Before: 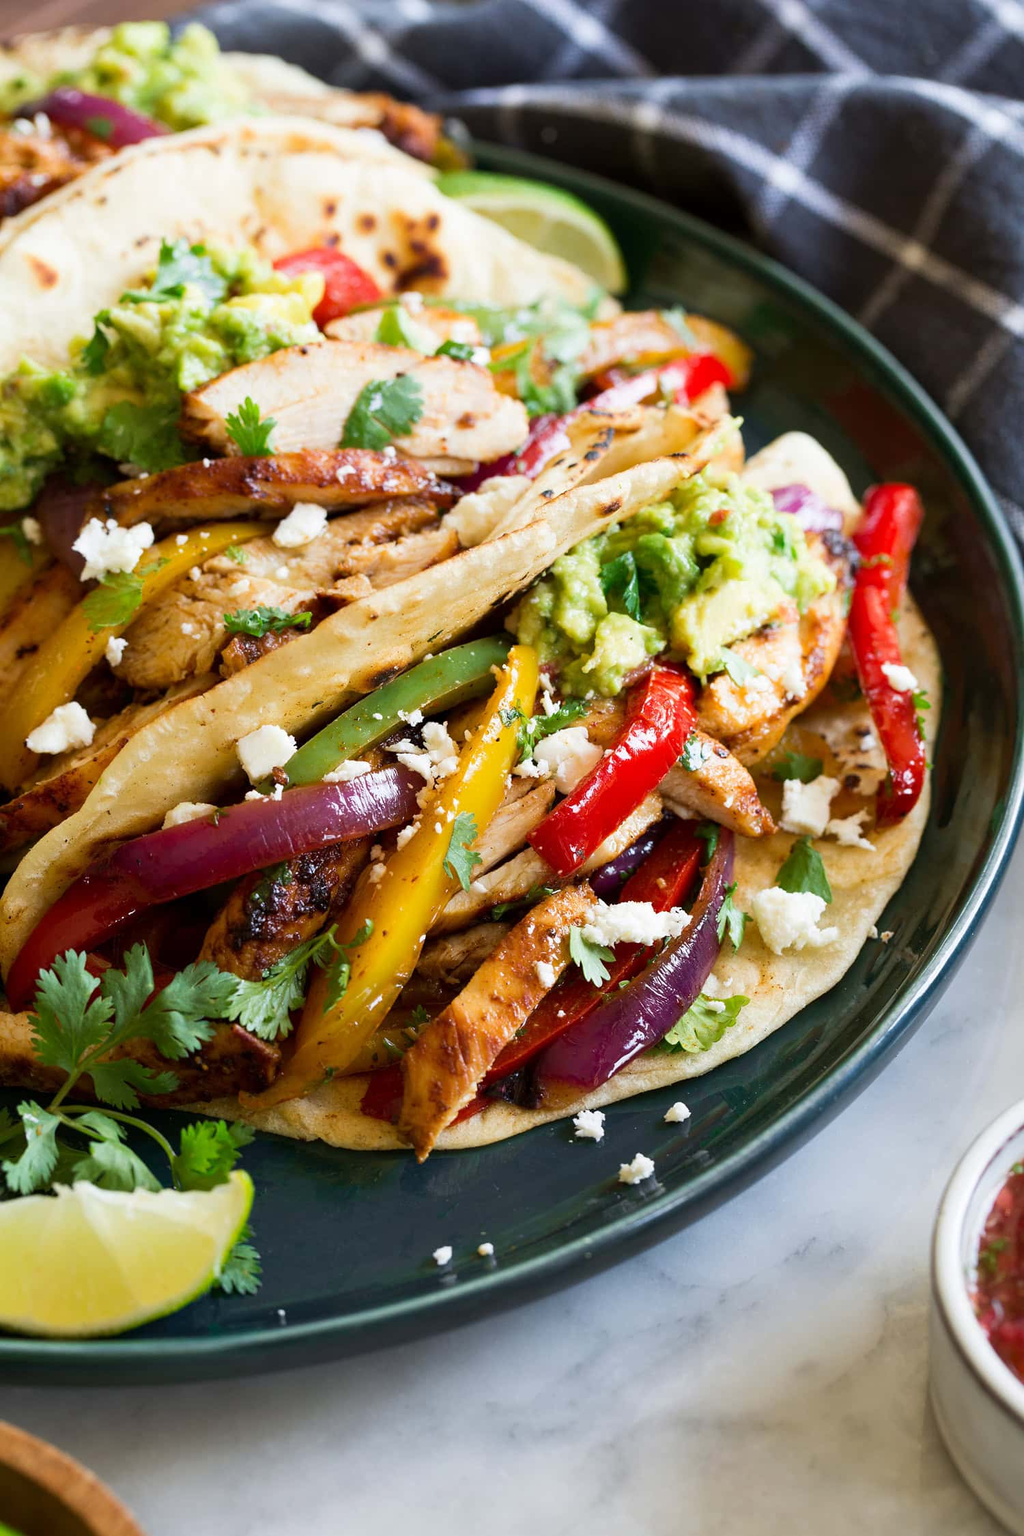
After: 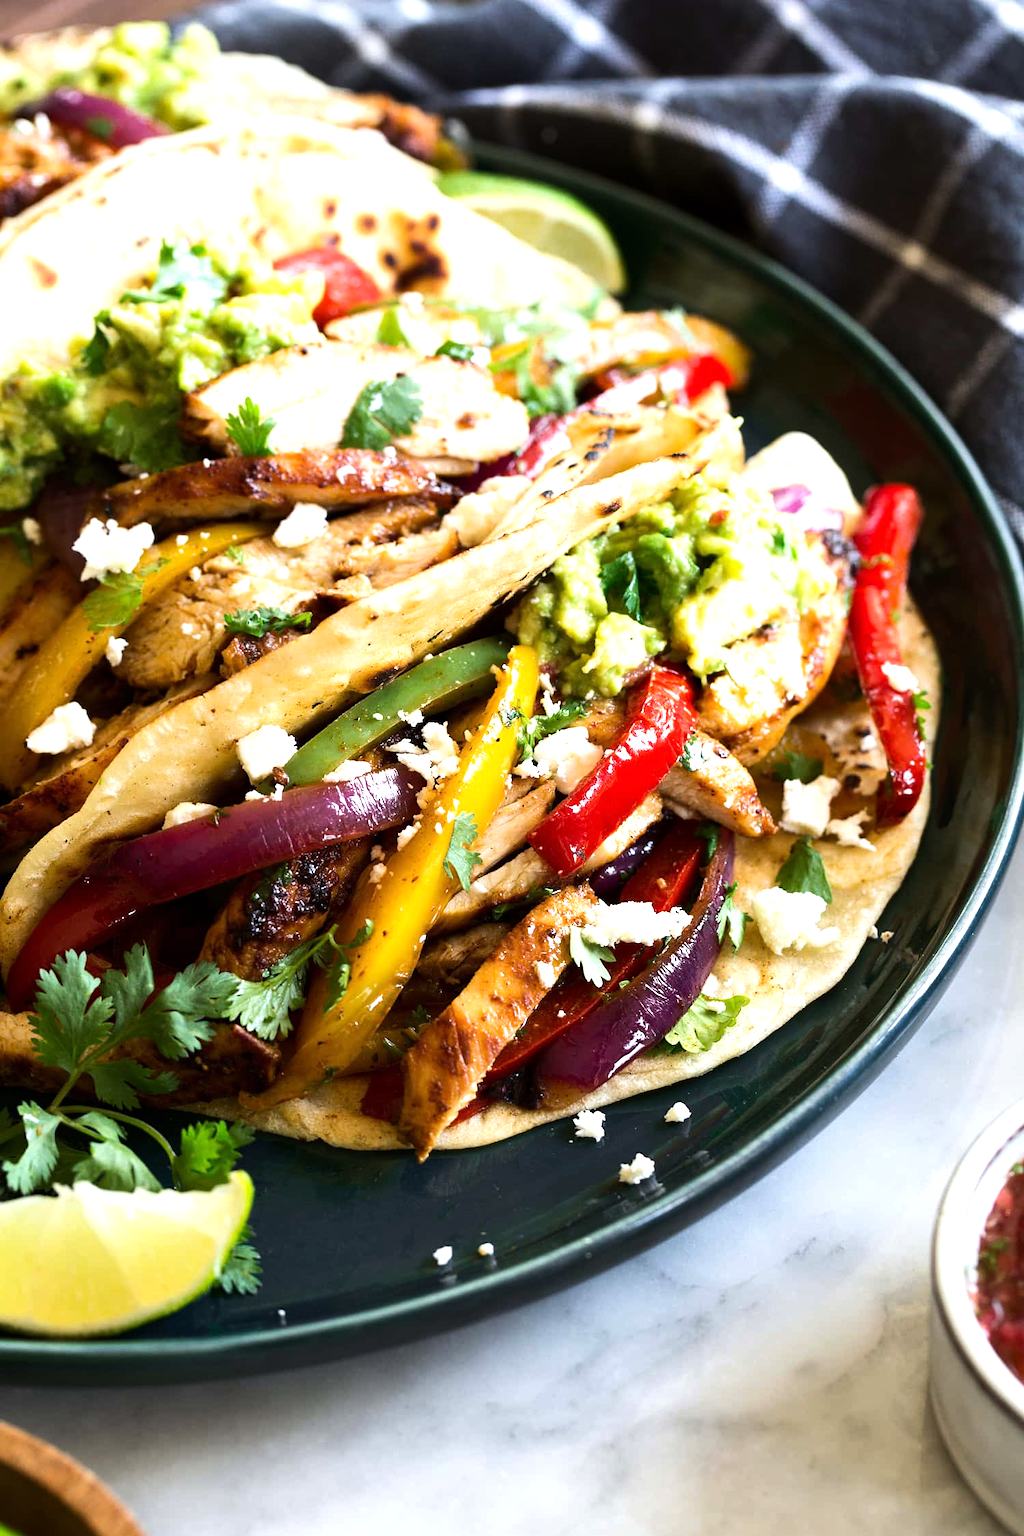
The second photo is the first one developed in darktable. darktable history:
tone equalizer: -8 EV -0.769 EV, -7 EV -0.688 EV, -6 EV -0.638 EV, -5 EV -0.41 EV, -3 EV 0.382 EV, -2 EV 0.6 EV, -1 EV 0.691 EV, +0 EV 0.741 EV, edges refinement/feathering 500, mask exposure compensation -1.57 EV, preserve details no
